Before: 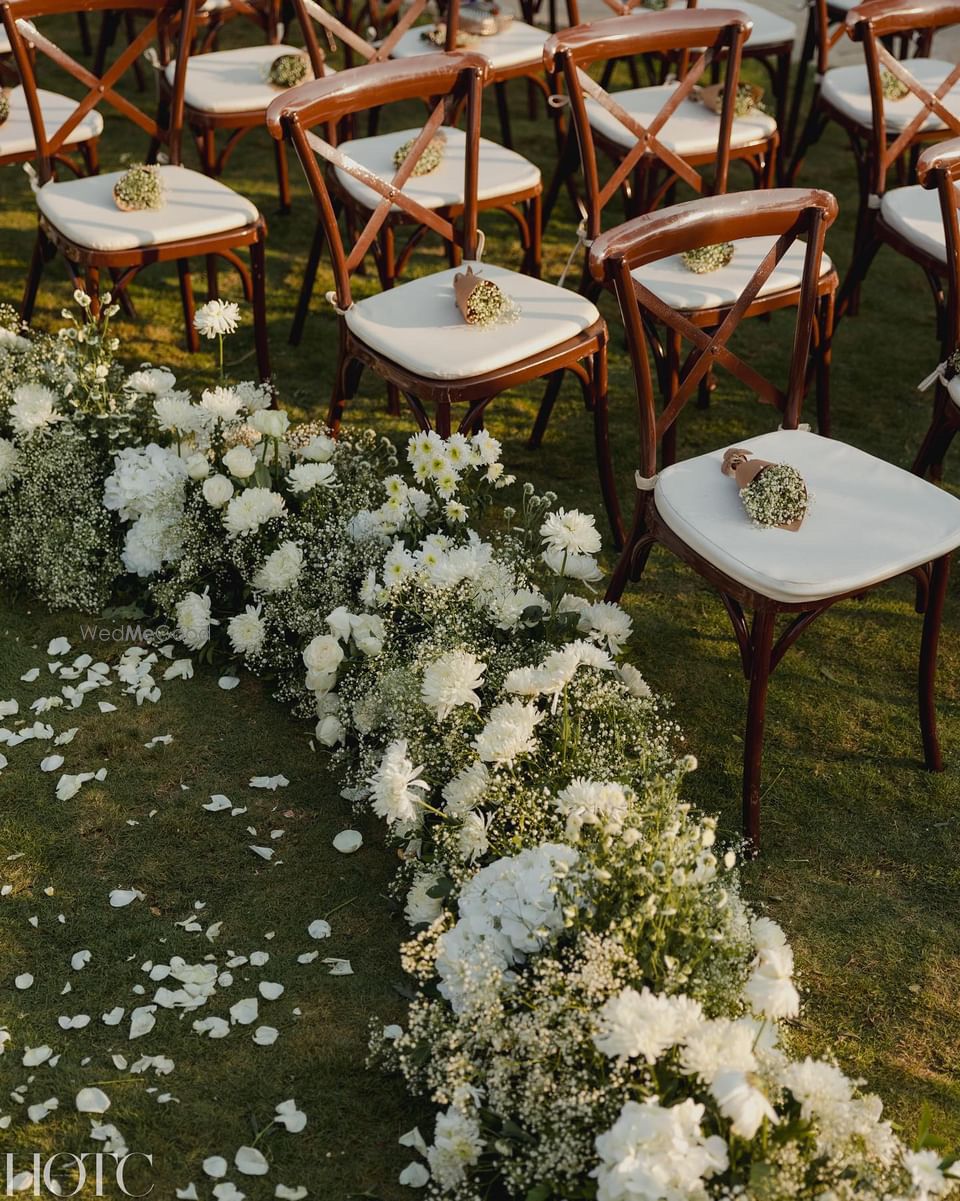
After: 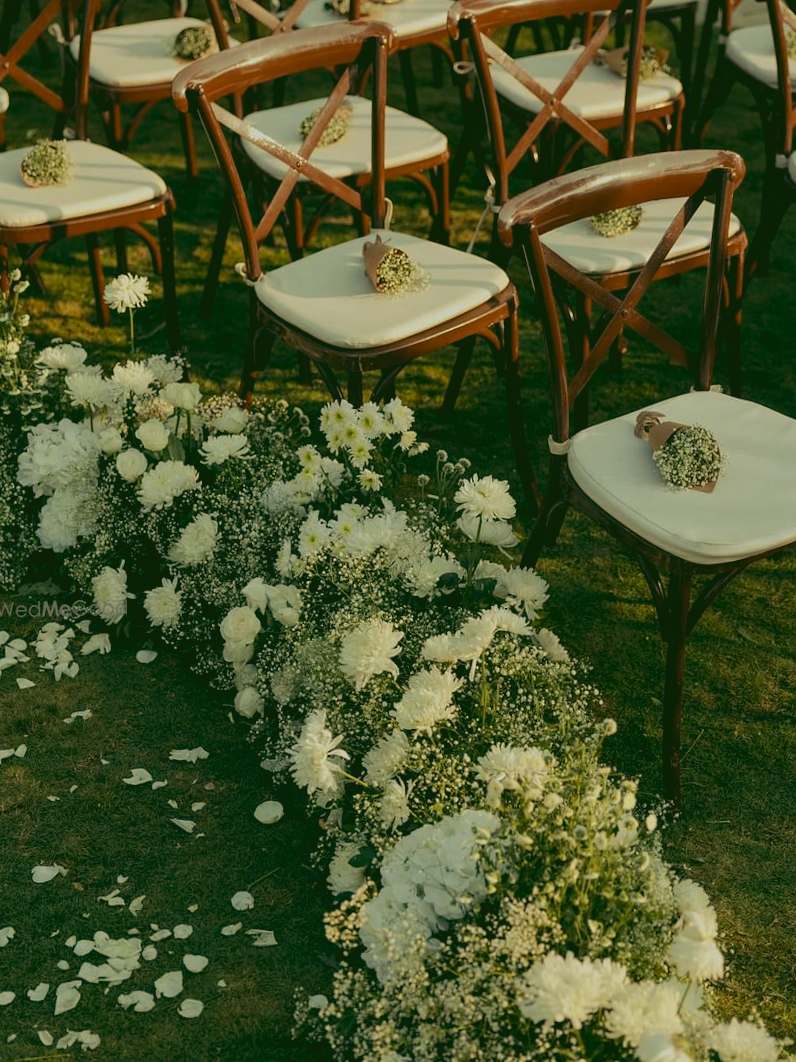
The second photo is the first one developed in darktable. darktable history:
crop: left 9.929%, top 3.475%, right 9.188%, bottom 9.529%
white balance: red 1.009, blue 0.985
rotate and perspective: rotation -1.24°, automatic cropping off
rgb curve: curves: ch0 [(0.123, 0.061) (0.995, 0.887)]; ch1 [(0.06, 0.116) (1, 0.906)]; ch2 [(0, 0) (0.824, 0.69) (1, 1)], mode RGB, independent channels, compensate middle gray true
